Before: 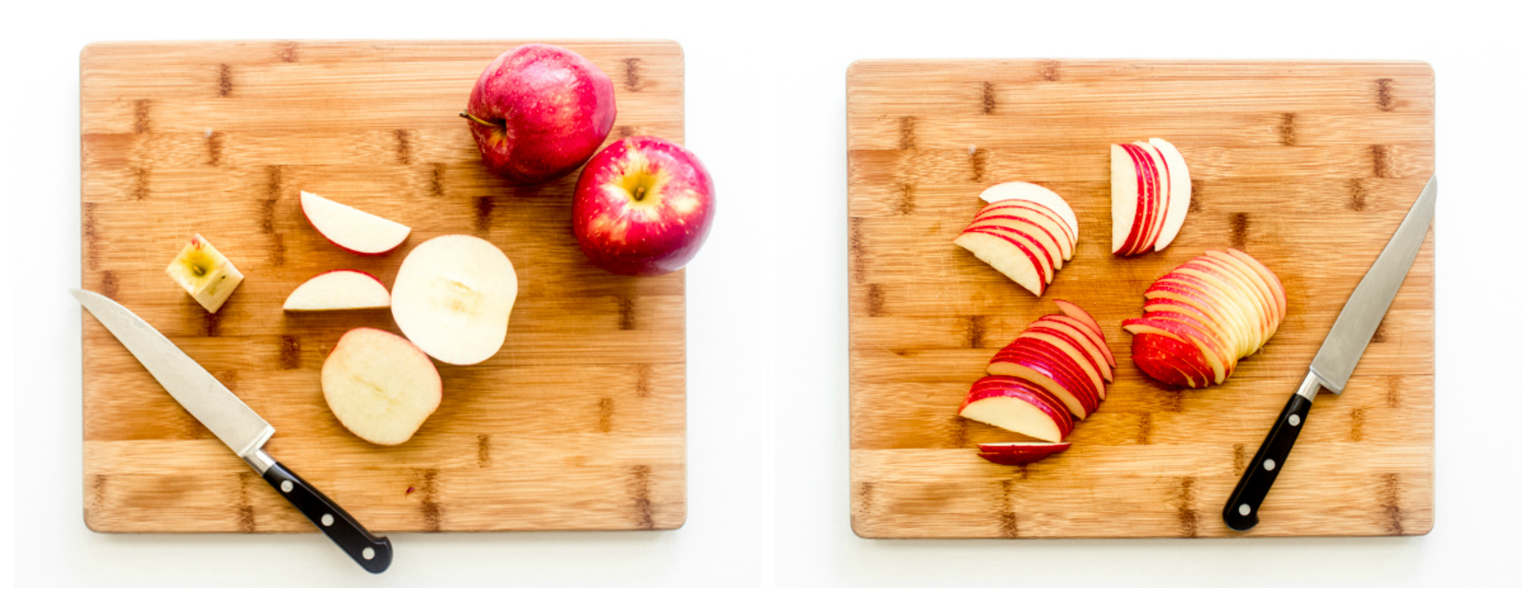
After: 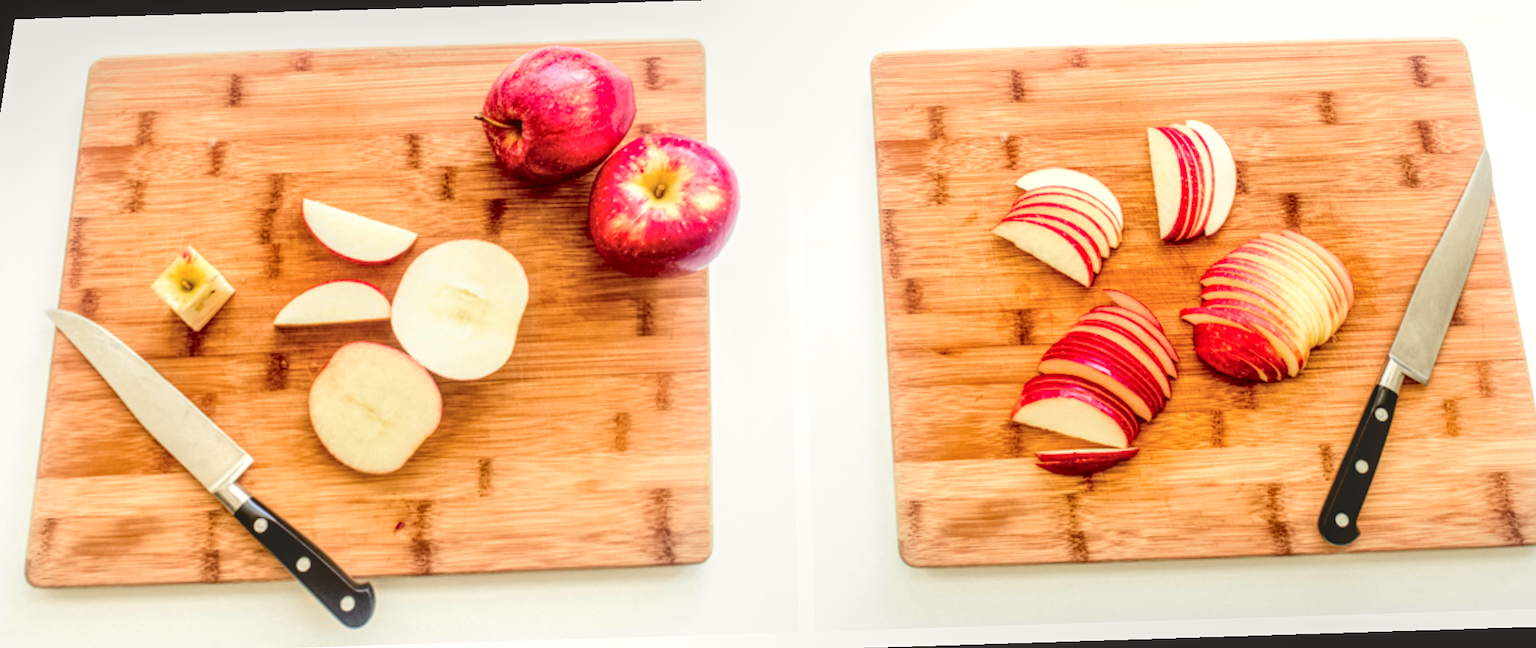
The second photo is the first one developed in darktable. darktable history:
local contrast: highlights 74%, shadows 55%, detail 176%, midtone range 0.207
tone curve: curves: ch0 [(0, 0.021) (0.049, 0.044) (0.152, 0.14) (0.328, 0.377) (0.473, 0.543) (0.641, 0.705) (0.868, 0.887) (1, 0.969)]; ch1 [(0, 0) (0.322, 0.328) (0.43, 0.425) (0.474, 0.466) (0.502, 0.503) (0.522, 0.526) (0.564, 0.591) (0.602, 0.632) (0.677, 0.701) (0.859, 0.885) (1, 1)]; ch2 [(0, 0) (0.33, 0.301) (0.447, 0.44) (0.487, 0.496) (0.502, 0.516) (0.535, 0.554) (0.565, 0.598) (0.618, 0.629) (1, 1)], color space Lab, independent channels, preserve colors none
rotate and perspective: rotation -1.68°, lens shift (vertical) -0.146, crop left 0.049, crop right 0.912, crop top 0.032, crop bottom 0.96
